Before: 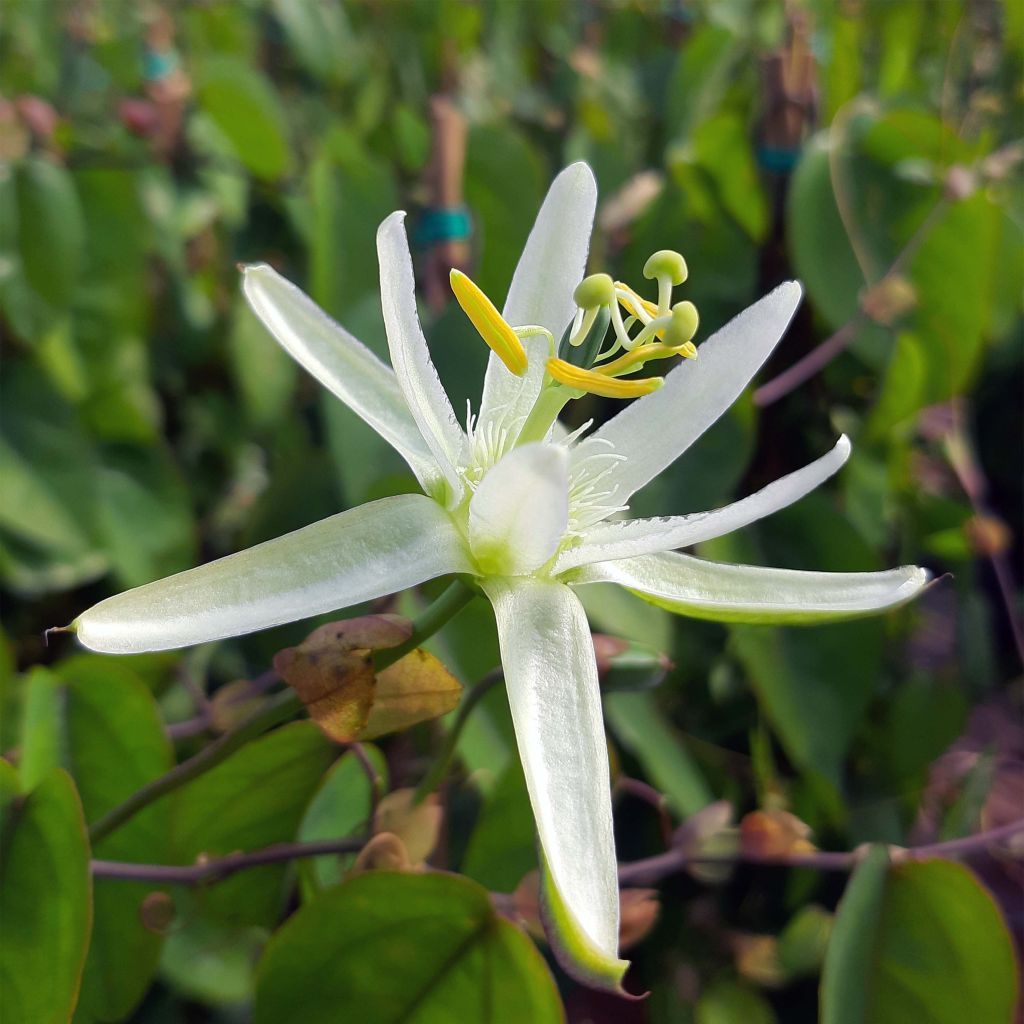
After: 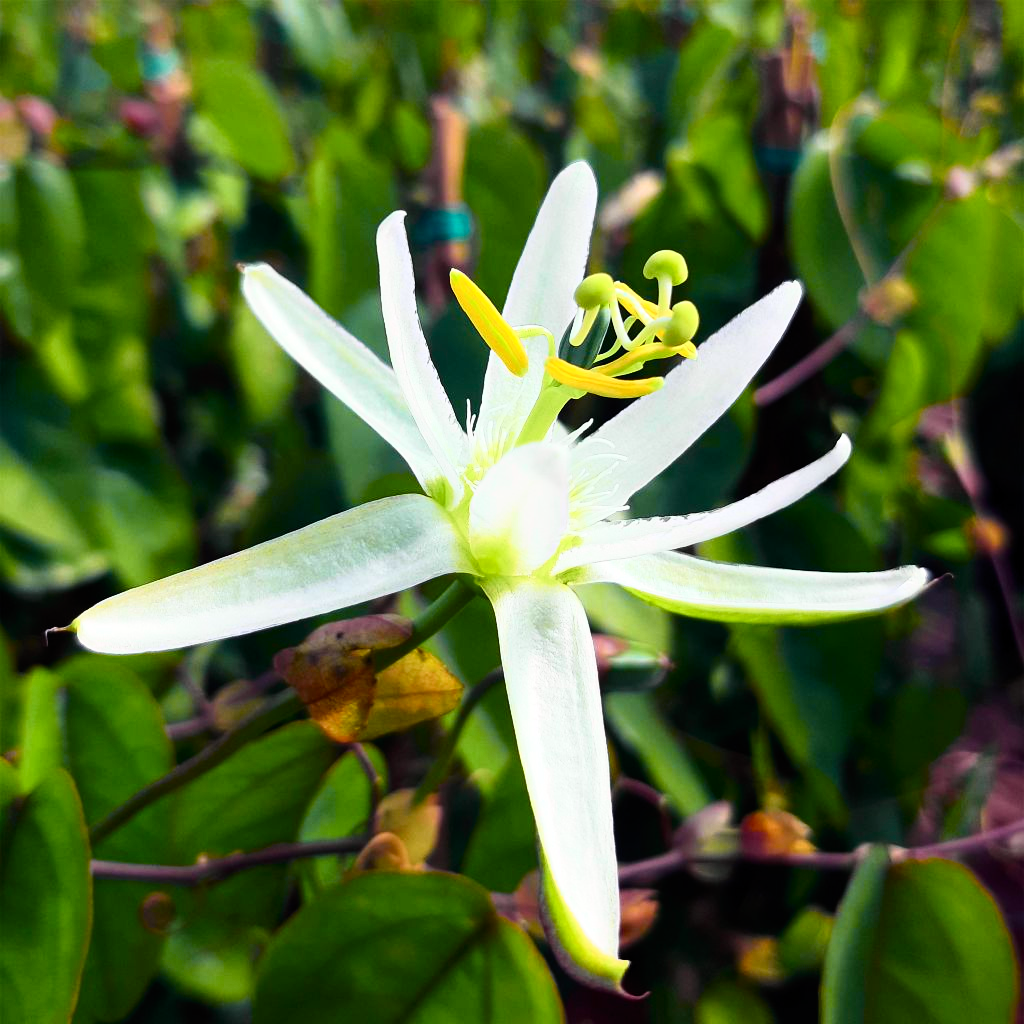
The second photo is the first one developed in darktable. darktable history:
tone curve: curves: ch0 [(0, 0.023) (0.132, 0.075) (0.256, 0.2) (0.463, 0.494) (0.699, 0.816) (0.813, 0.898) (1, 0.943)]; ch1 [(0, 0) (0.32, 0.306) (0.441, 0.41) (0.476, 0.466) (0.498, 0.5) (0.518, 0.519) (0.546, 0.571) (0.604, 0.651) (0.733, 0.817) (1, 1)]; ch2 [(0, 0) (0.312, 0.313) (0.431, 0.425) (0.483, 0.477) (0.503, 0.503) (0.526, 0.507) (0.564, 0.575) (0.614, 0.695) (0.713, 0.767) (0.985, 0.966)], color space Lab, independent channels
levels: mode automatic, black 0.023%, white 99.97%, levels [0.062, 0.494, 0.925]
